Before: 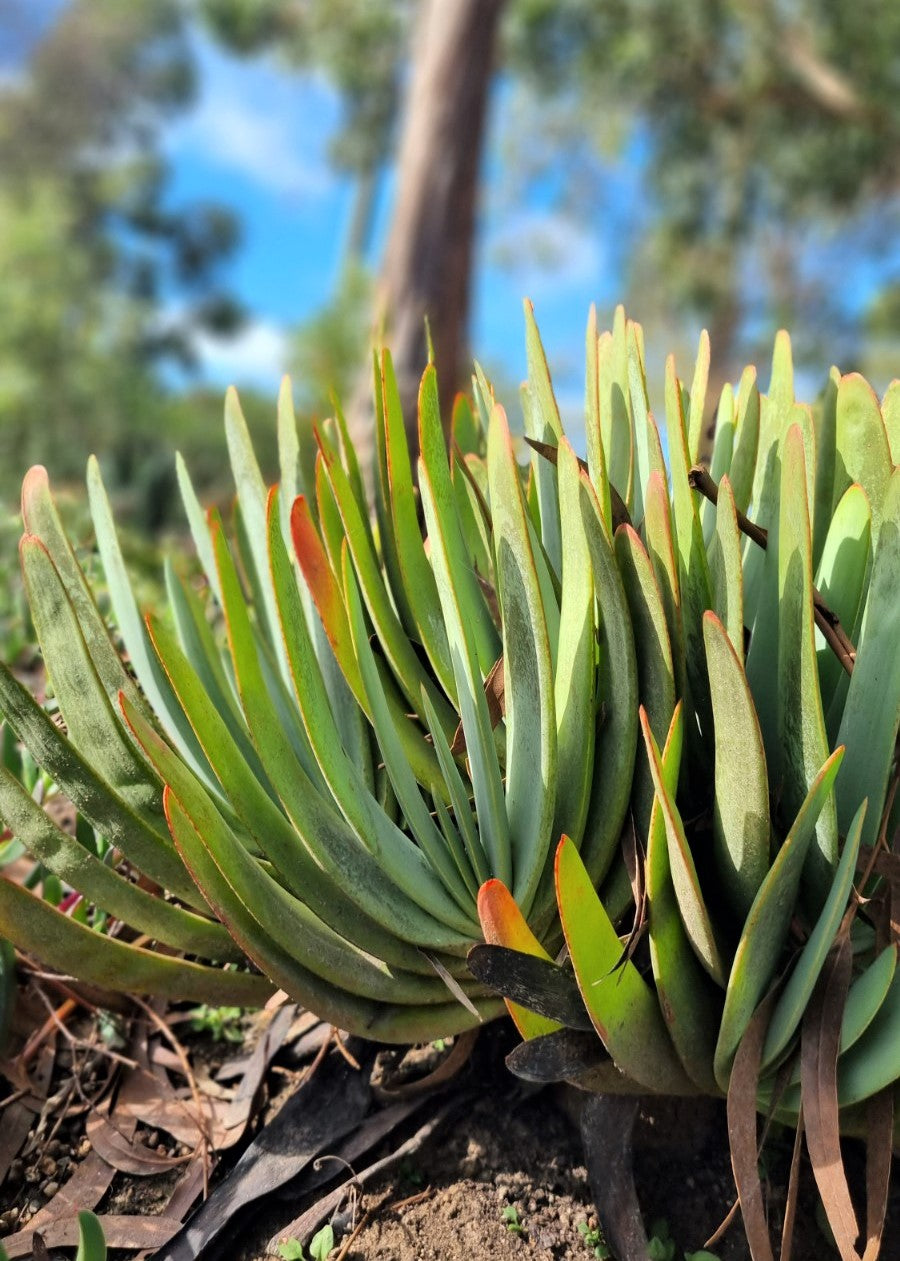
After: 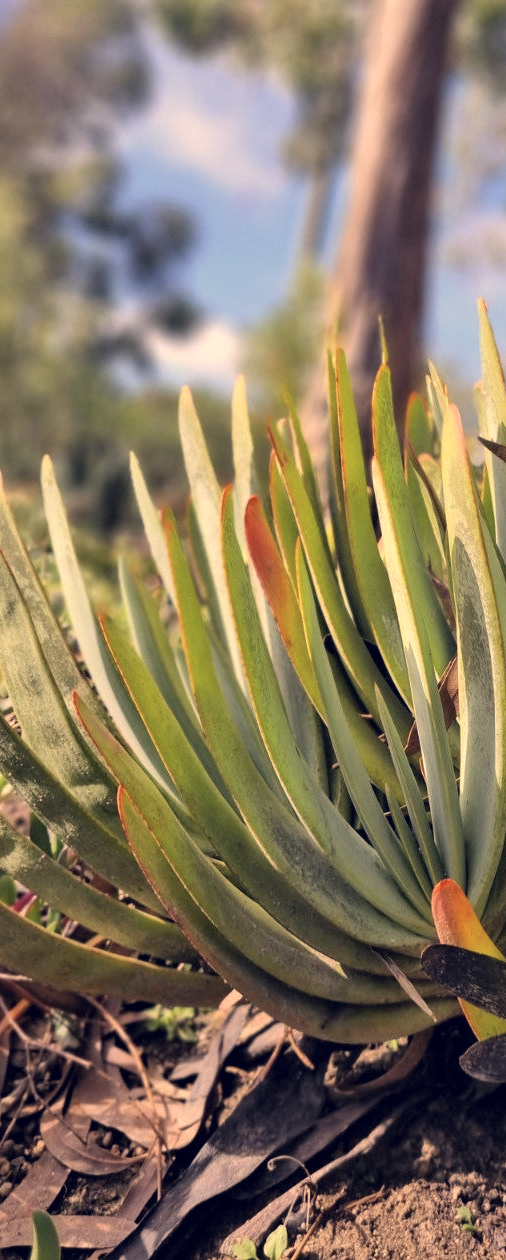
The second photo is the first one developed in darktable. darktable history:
crop: left 5.194%, right 38.502%
color correction: highlights a* 19.97, highlights b* 27.09, shadows a* 3.3, shadows b* -16.69, saturation 0.726
